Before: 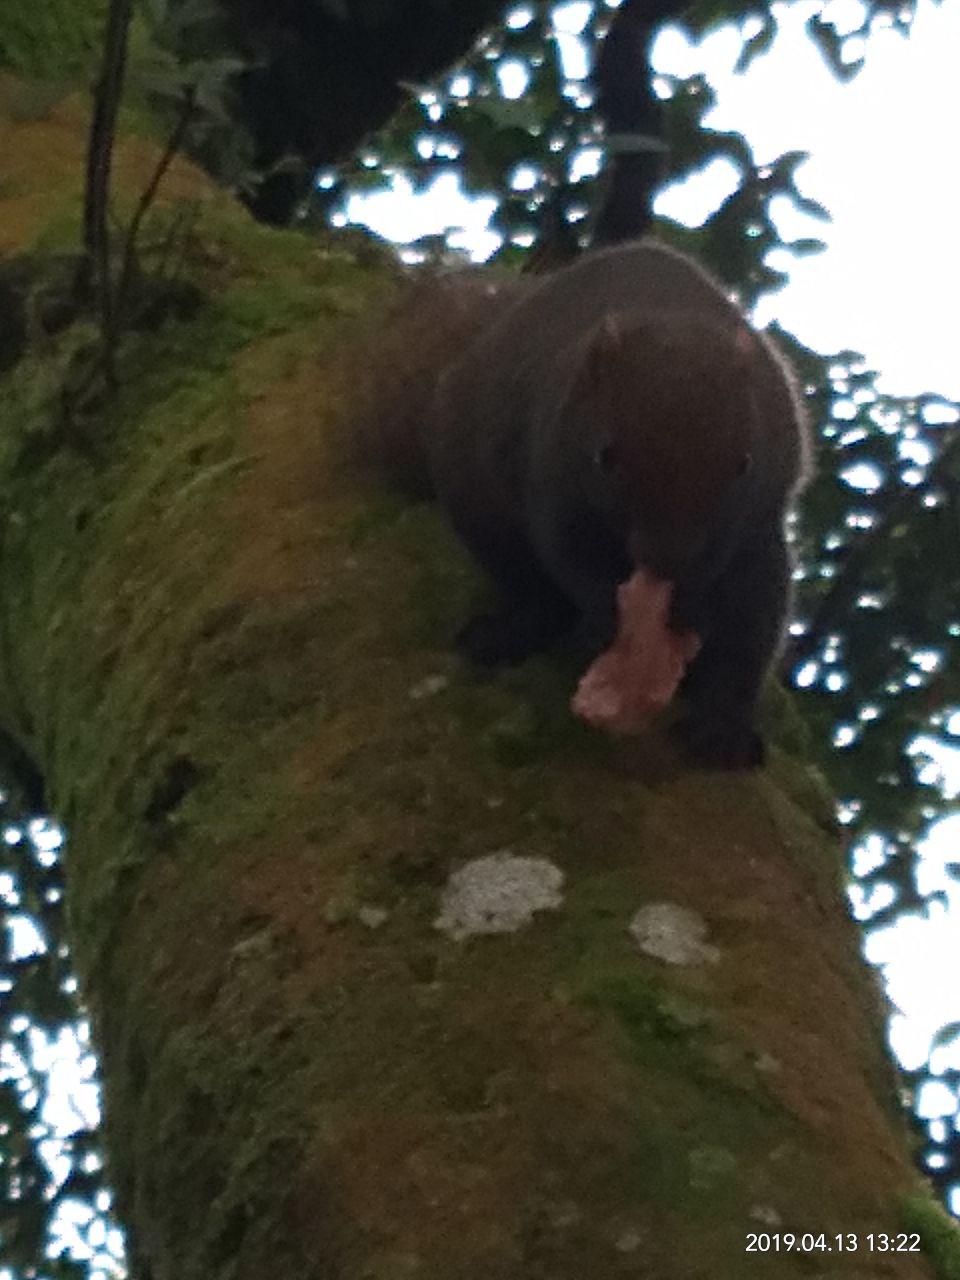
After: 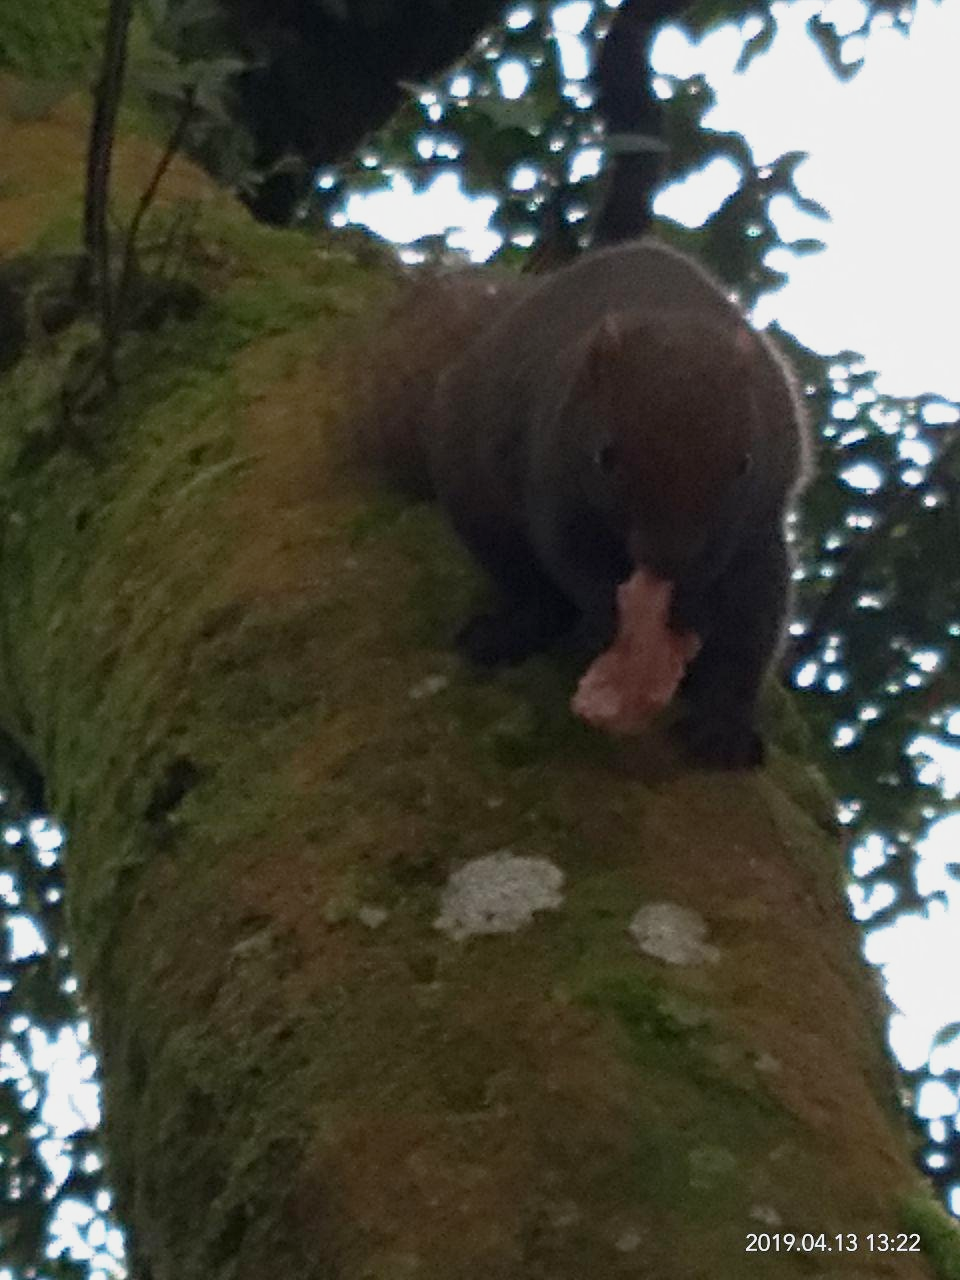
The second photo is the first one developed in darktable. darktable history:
tone curve: curves: ch0 [(0.013, 0) (0.061, 0.059) (0.239, 0.256) (0.502, 0.501) (0.683, 0.676) (0.761, 0.773) (0.858, 0.858) (0.987, 0.945)]; ch1 [(0, 0) (0.172, 0.123) (0.304, 0.267) (0.414, 0.395) (0.472, 0.473) (0.502, 0.502) (0.521, 0.528) (0.583, 0.595) (0.654, 0.673) (0.728, 0.761) (1, 1)]; ch2 [(0, 0) (0.411, 0.424) (0.485, 0.476) (0.502, 0.501) (0.553, 0.557) (0.57, 0.576) (1, 1)], preserve colors none
